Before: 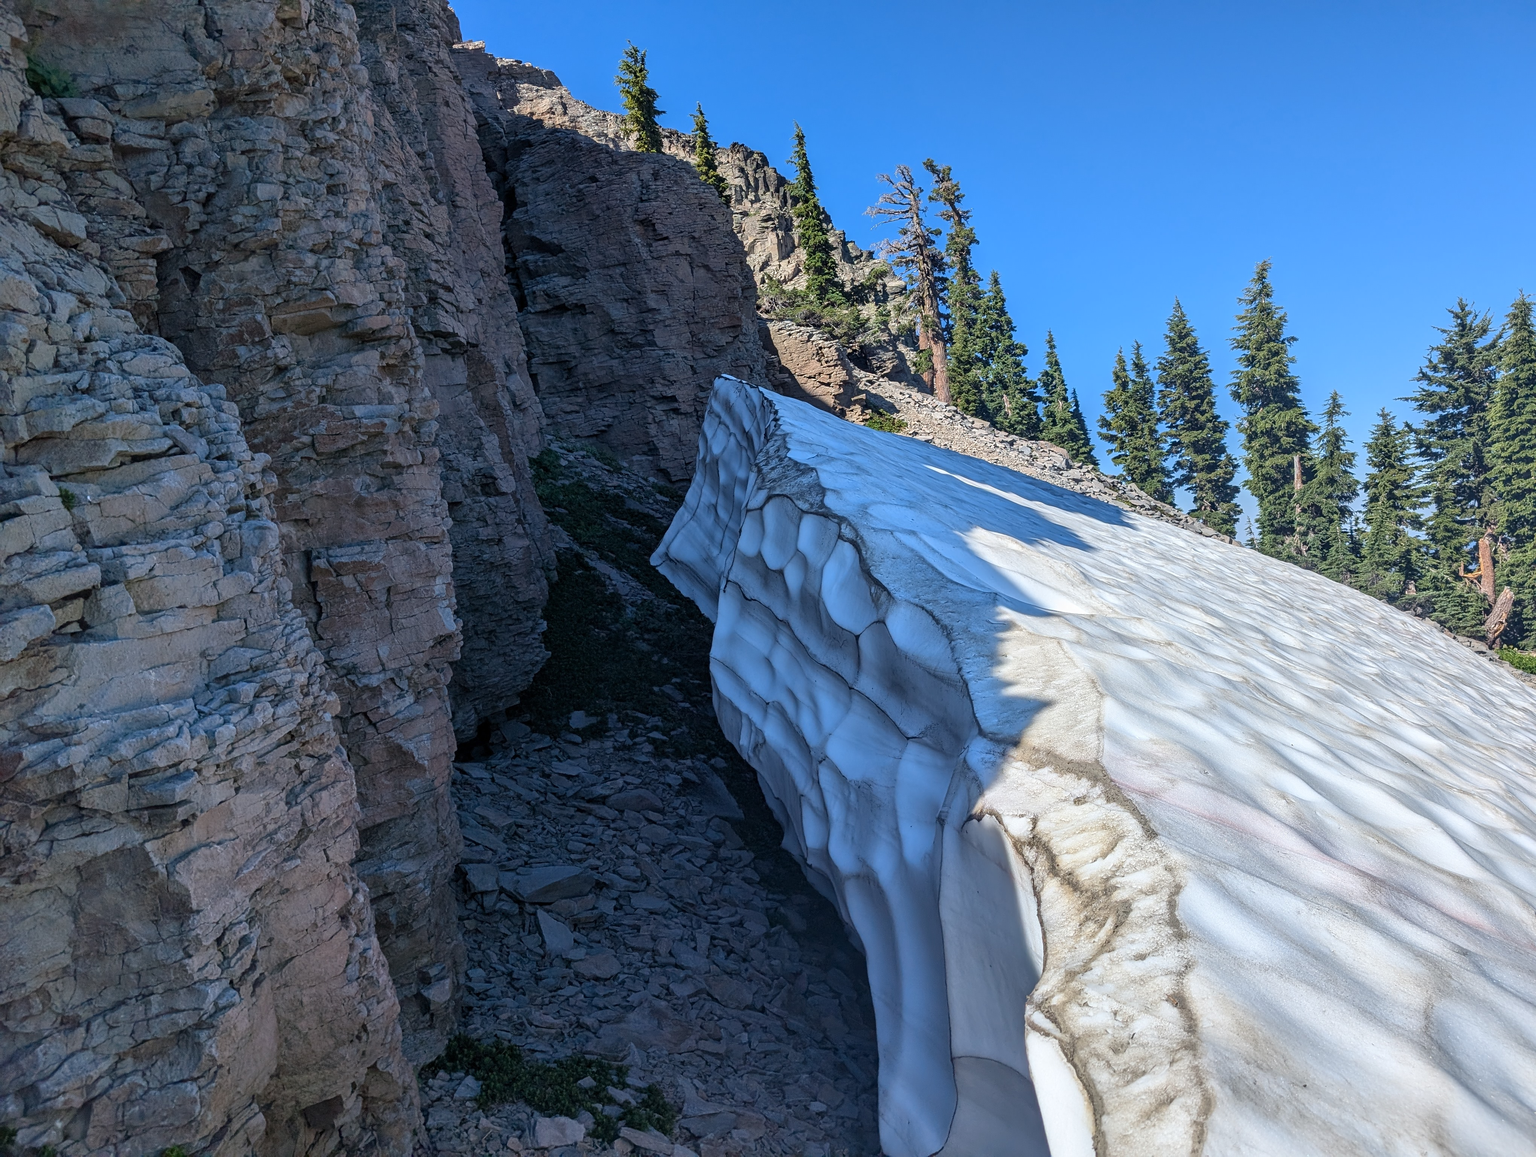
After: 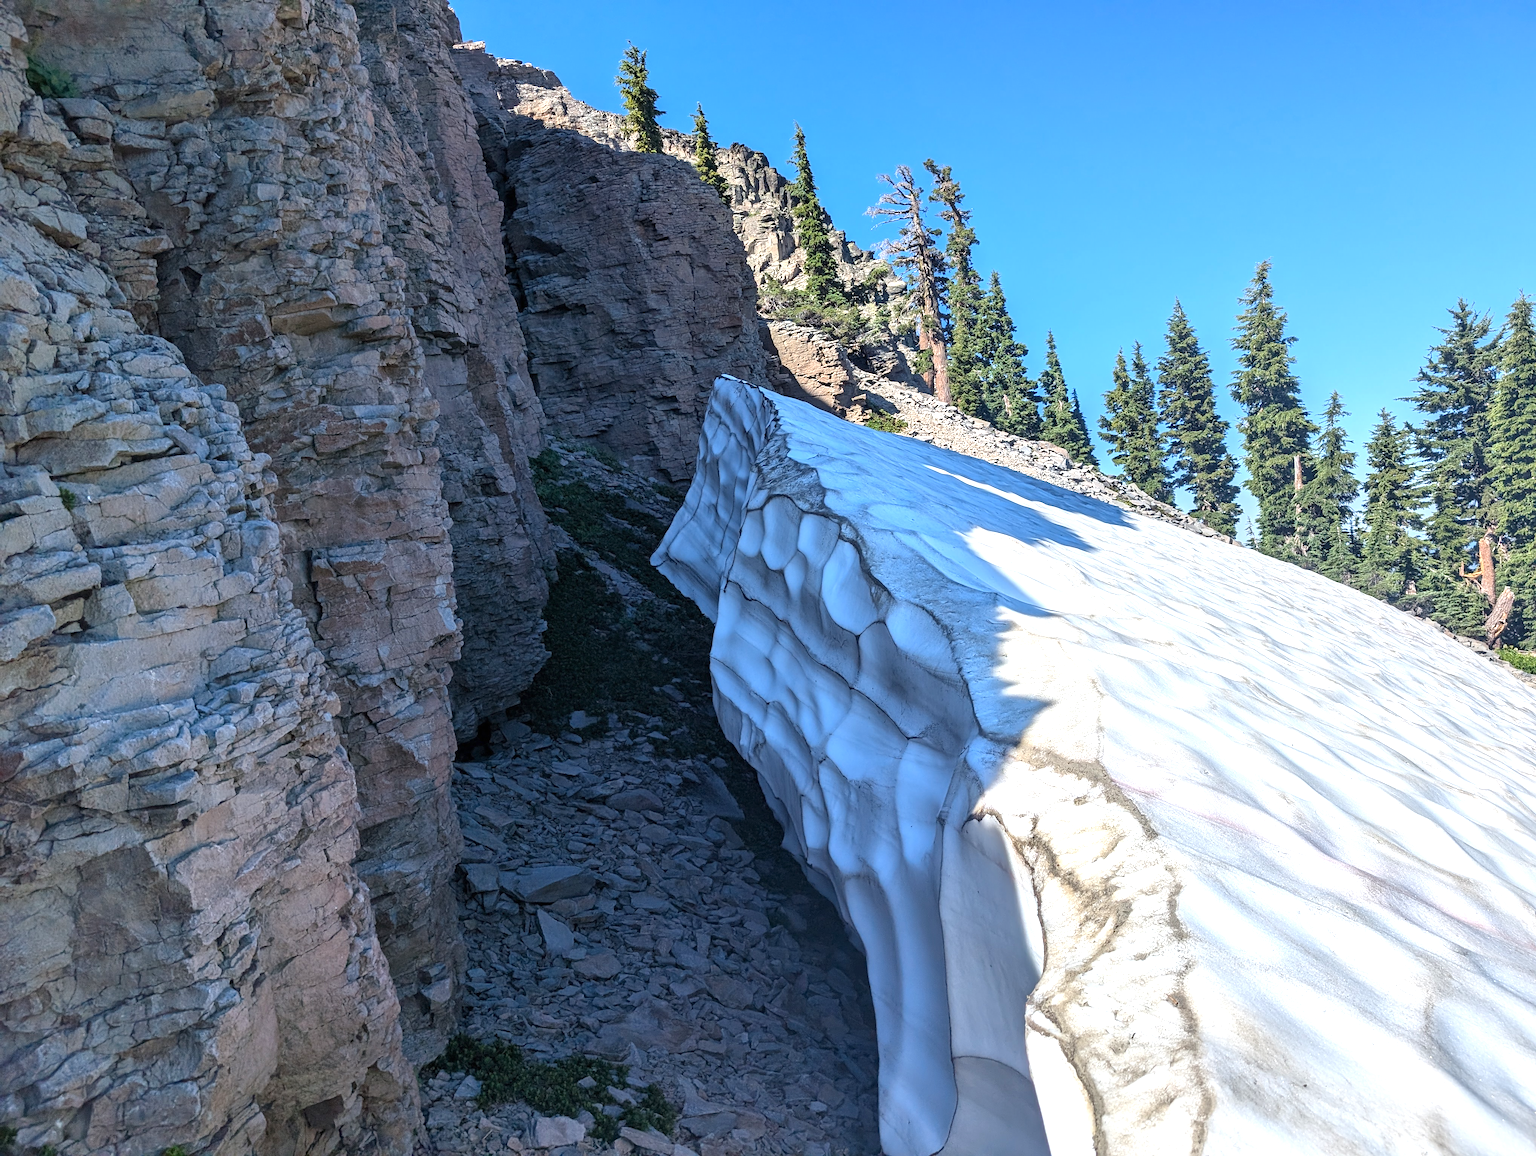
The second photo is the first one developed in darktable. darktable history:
exposure: black level correction 0, exposure 0.7 EV, compensate exposure bias true, compensate highlight preservation false
base curve: exposure shift 0, preserve colors none
